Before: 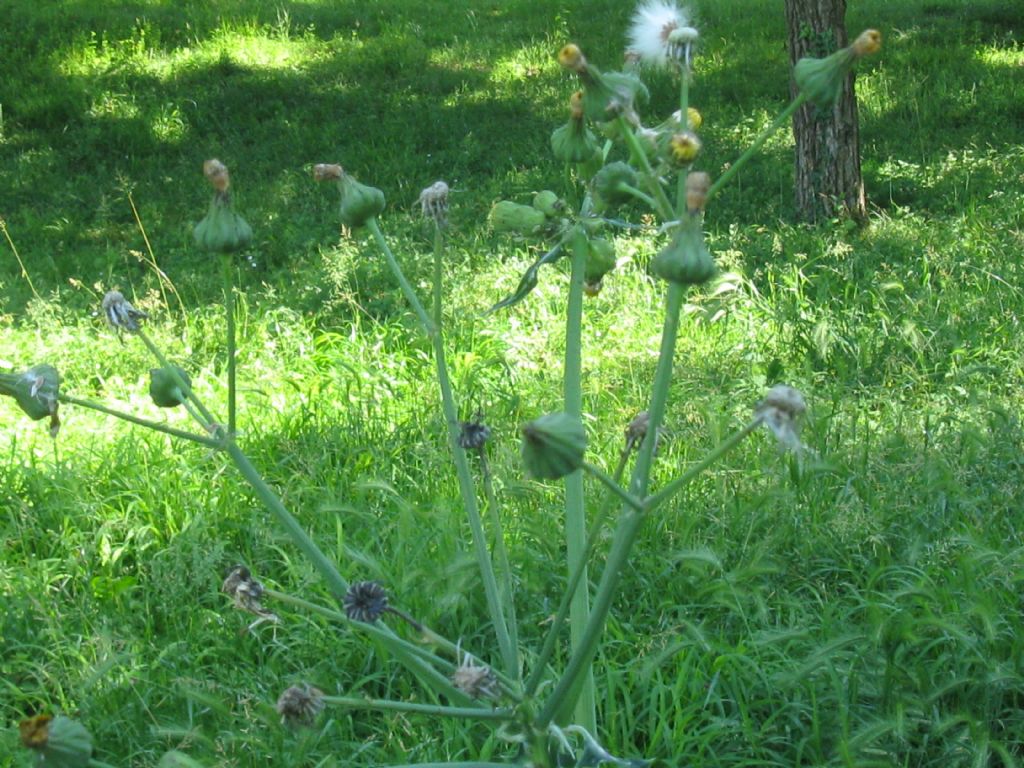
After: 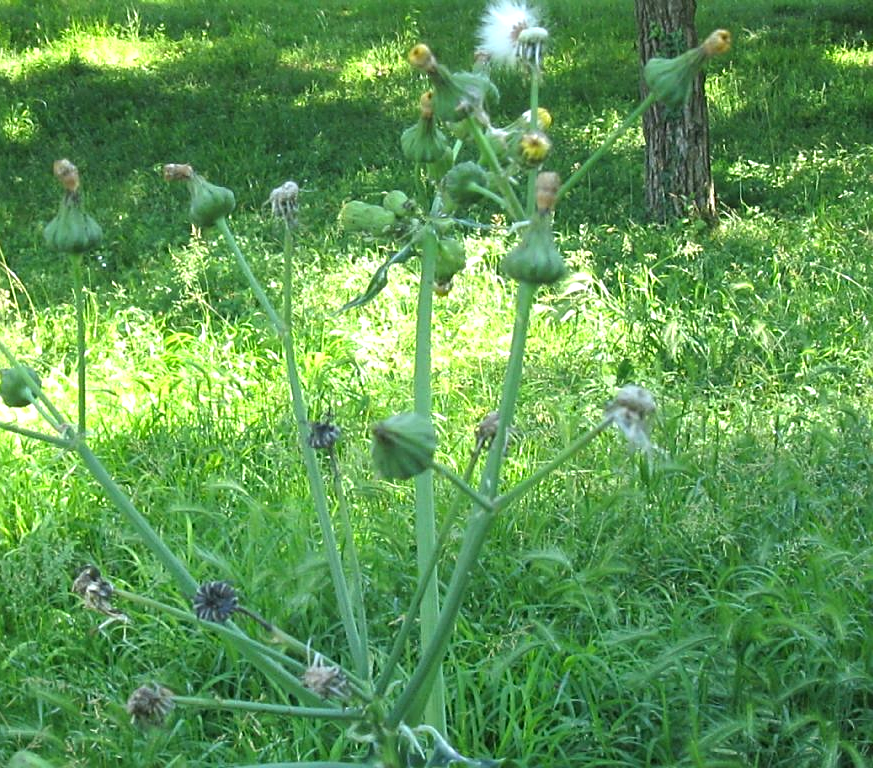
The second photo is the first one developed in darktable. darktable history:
exposure: black level correction 0, exposure 0.499 EV, compensate highlight preservation false
sharpen: on, module defaults
crop and rotate: left 14.741%
